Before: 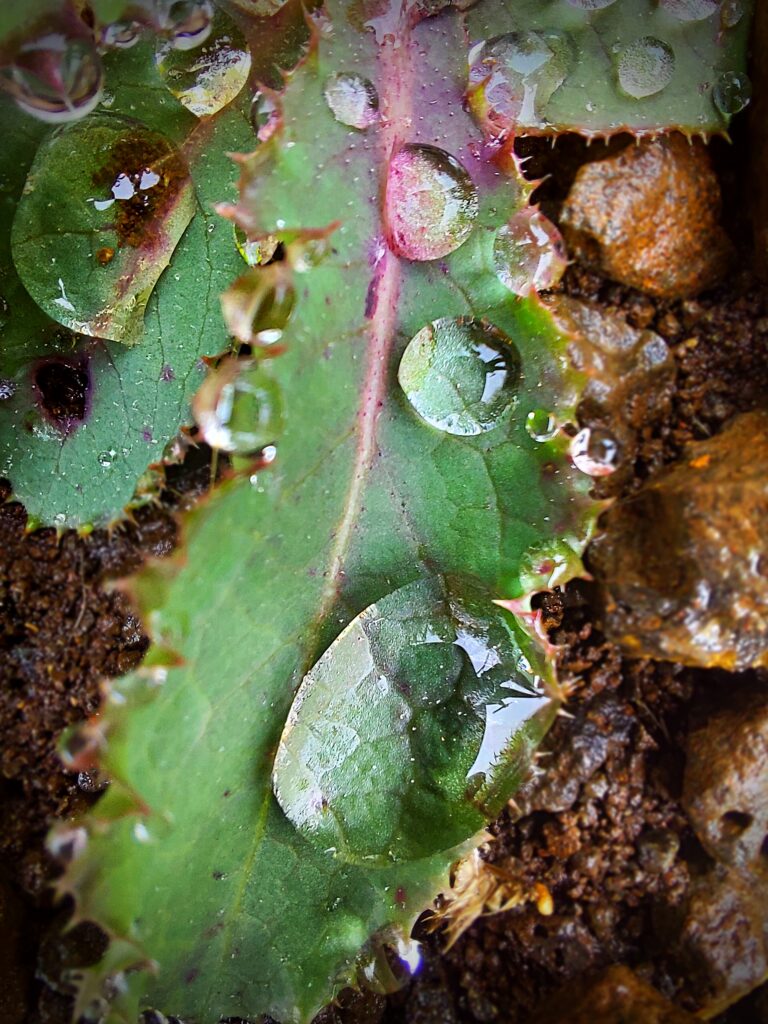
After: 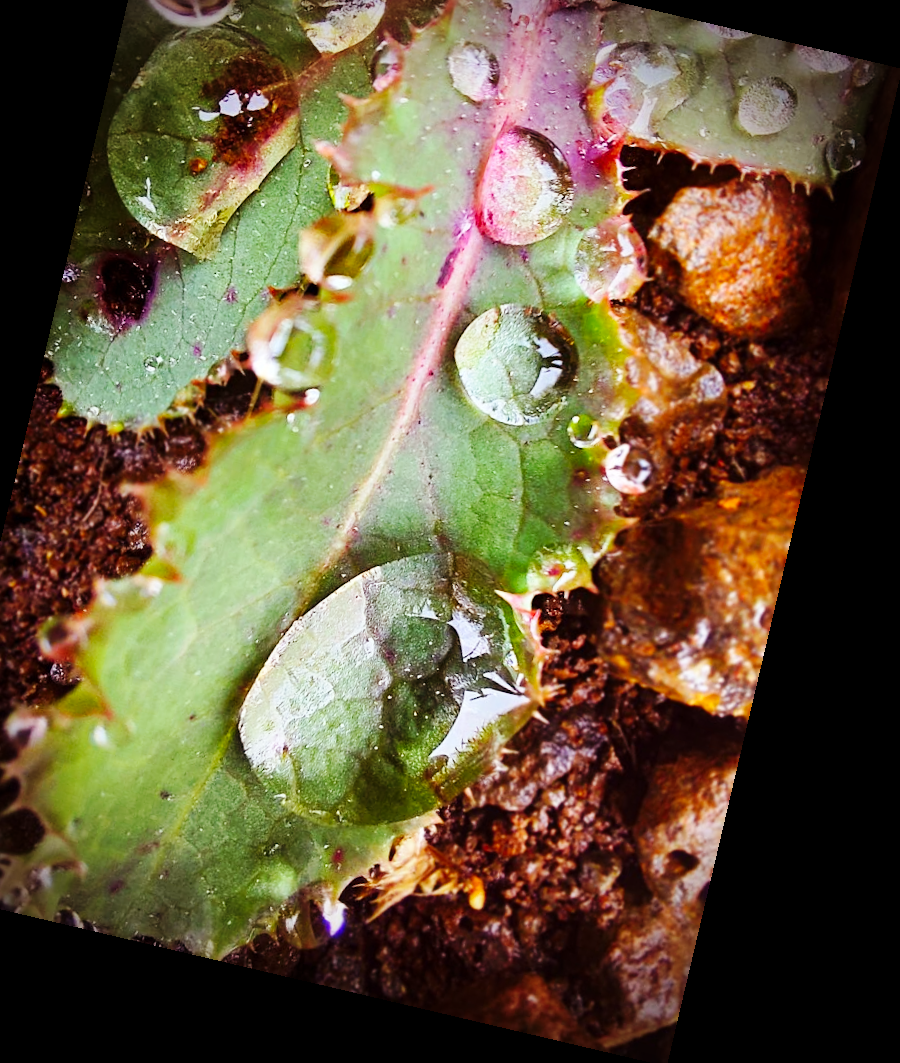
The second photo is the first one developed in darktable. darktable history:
base curve: curves: ch0 [(0, 0) (0.032, 0.025) (0.121, 0.166) (0.206, 0.329) (0.605, 0.79) (1, 1)], preserve colors none
crop and rotate: left 8.262%, top 9.226%
vignetting: fall-off radius 60.92%
rotate and perspective: rotation 13.27°, automatic cropping off
rgb levels: mode RGB, independent channels, levels [[0, 0.474, 1], [0, 0.5, 1], [0, 0.5, 1]]
